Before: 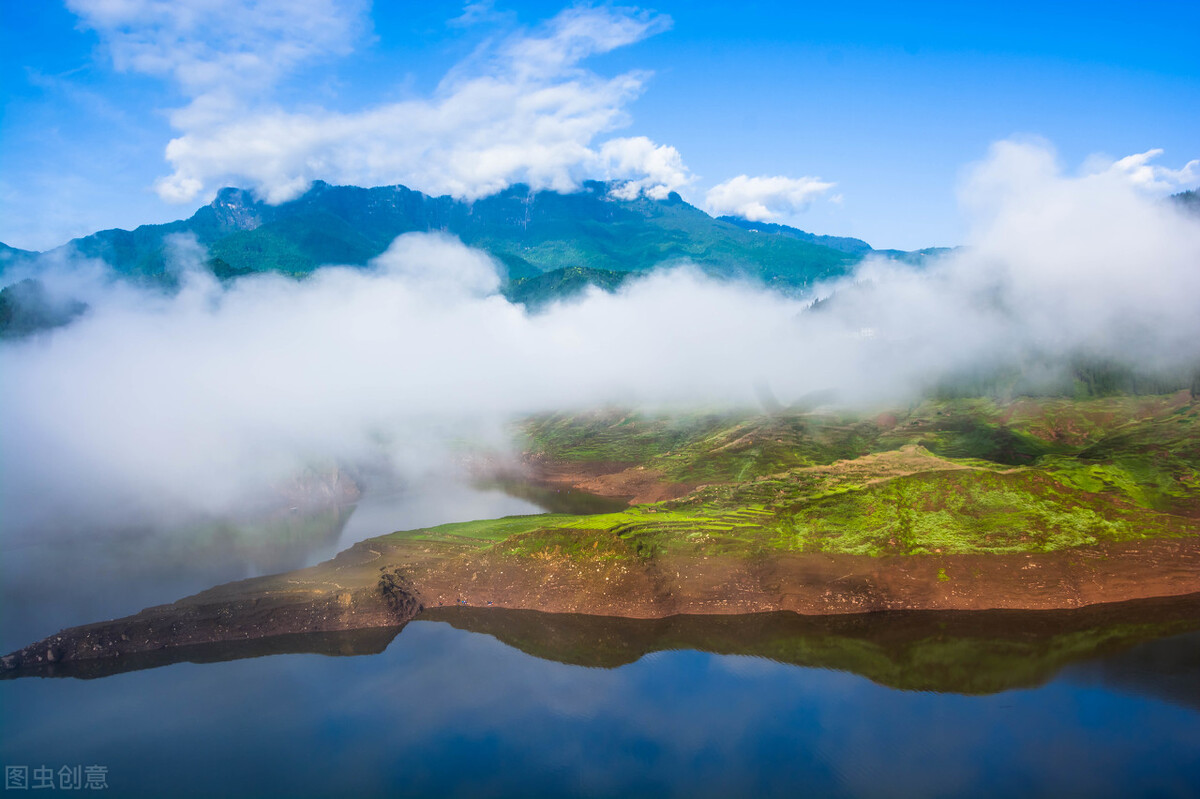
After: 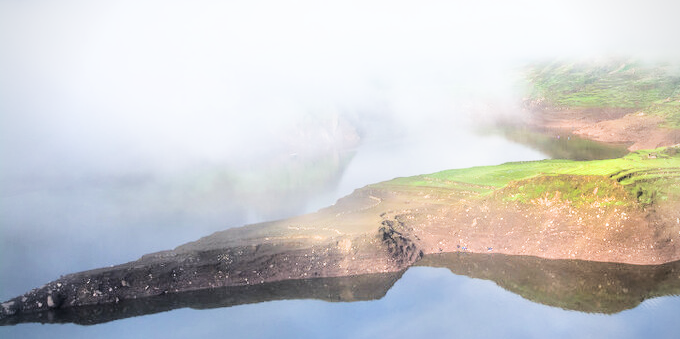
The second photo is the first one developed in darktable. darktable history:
contrast brightness saturation: saturation -0.175
filmic rgb: black relative exposure -5.01 EV, white relative exposure 3.96 EV, hardness 2.91, contrast 1.3, highlights saturation mix -29.28%
exposure: black level correction 0, exposure 1.199 EV, compensate highlight preservation false
crop: top 44.33%, right 43.269%, bottom 13.163%
haze removal: strength -0.096, compatibility mode true, adaptive false
tone equalizer: -8 EV 0 EV, -7 EV -0.002 EV, -6 EV 0.001 EV, -5 EV -0.04 EV, -4 EV -0.098 EV, -3 EV -0.161 EV, -2 EV 0.255 EV, -1 EV 0.713 EV, +0 EV 0.481 EV
vignetting: brightness -0.281
